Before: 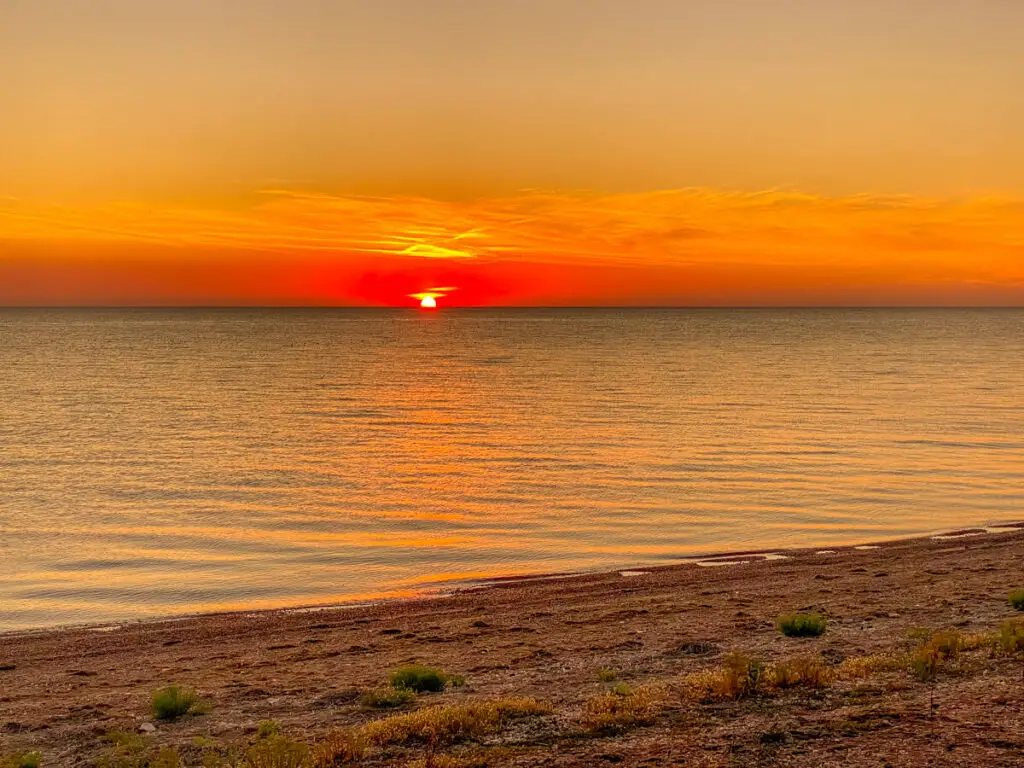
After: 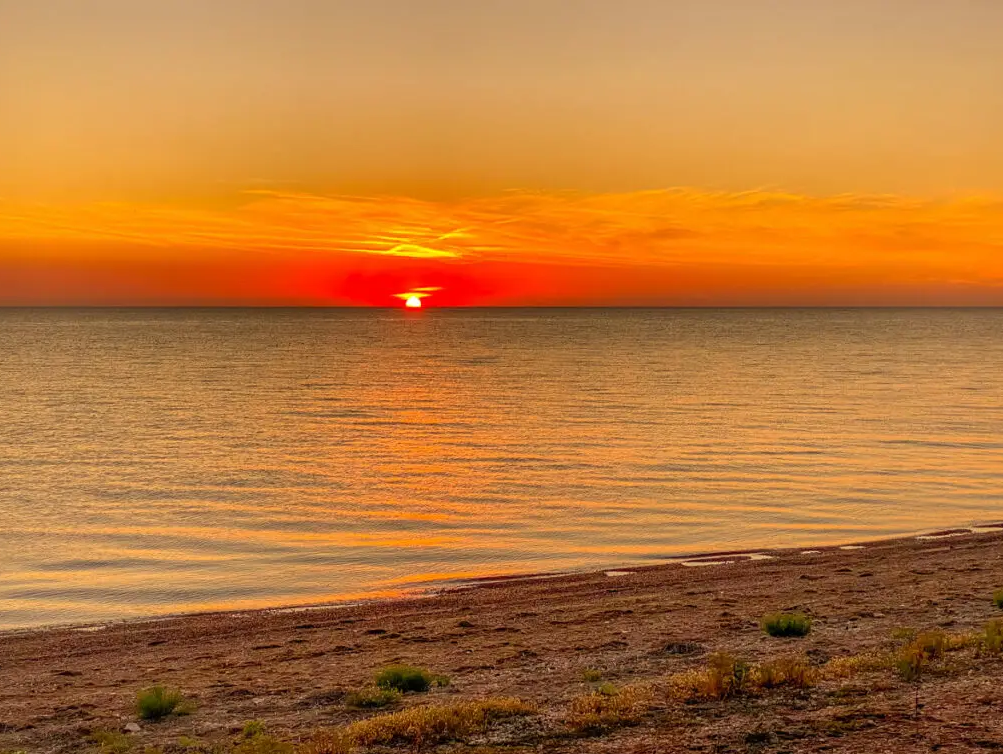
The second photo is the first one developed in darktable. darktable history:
crop and rotate: left 1.539%, right 0.508%, bottom 1.697%
